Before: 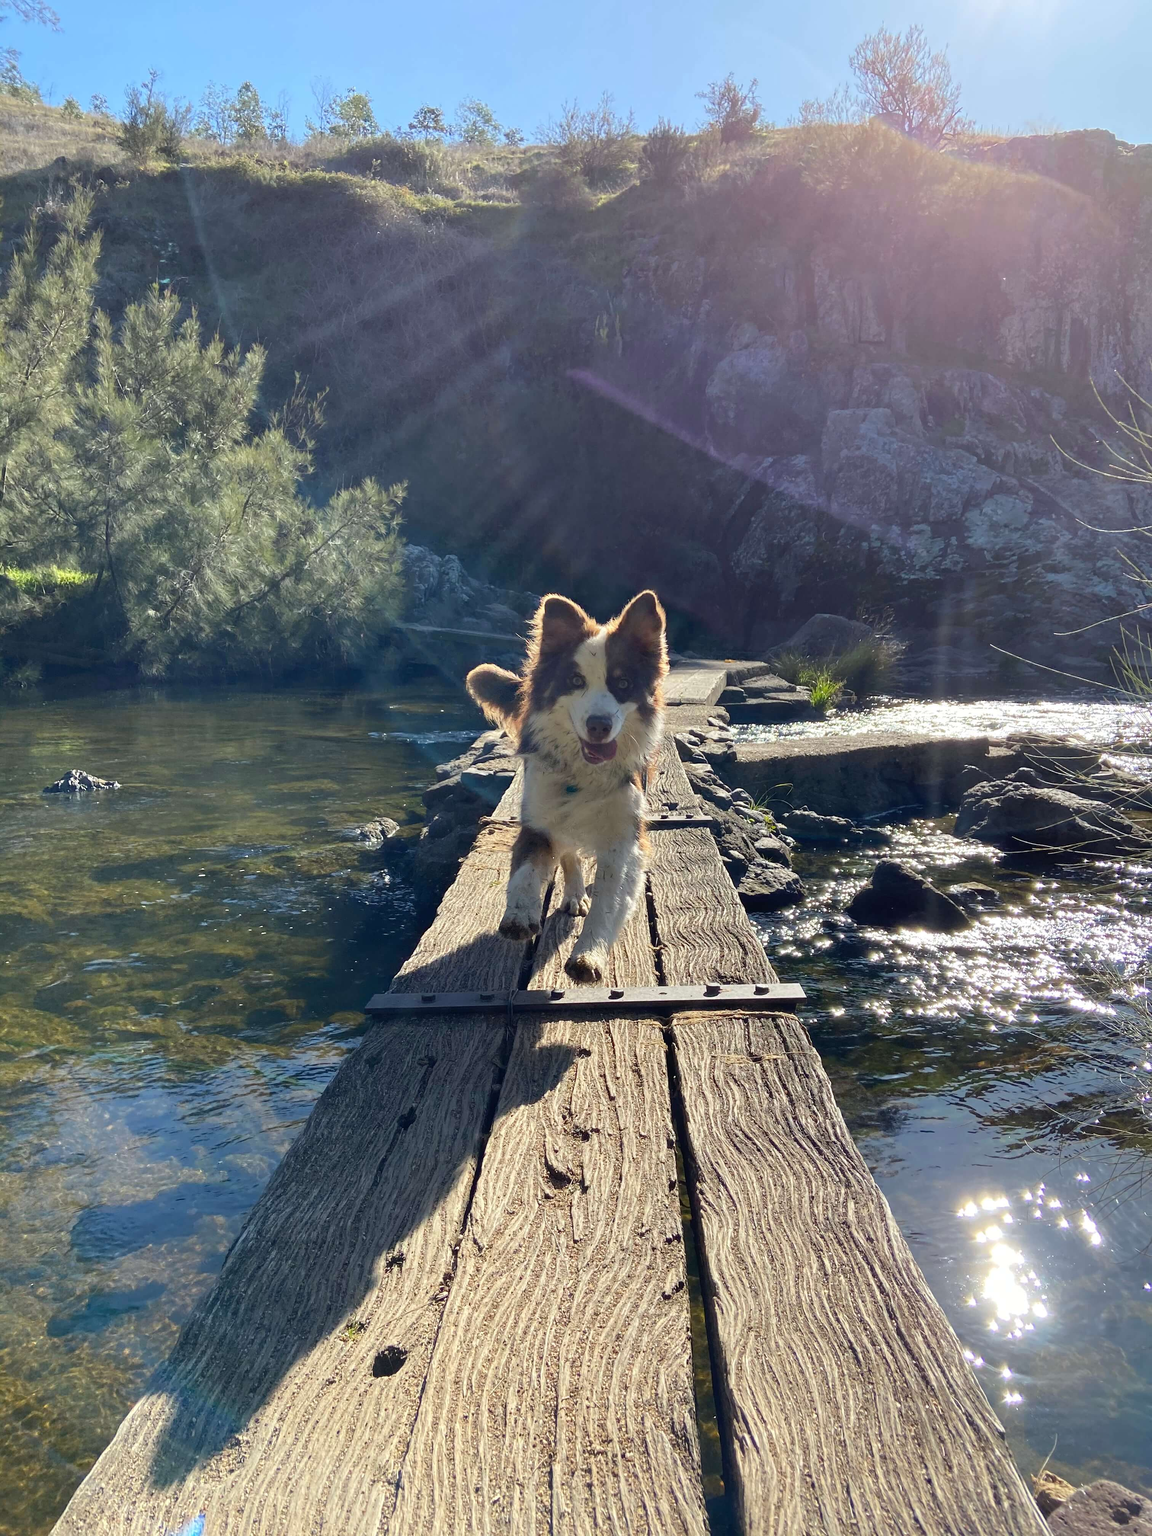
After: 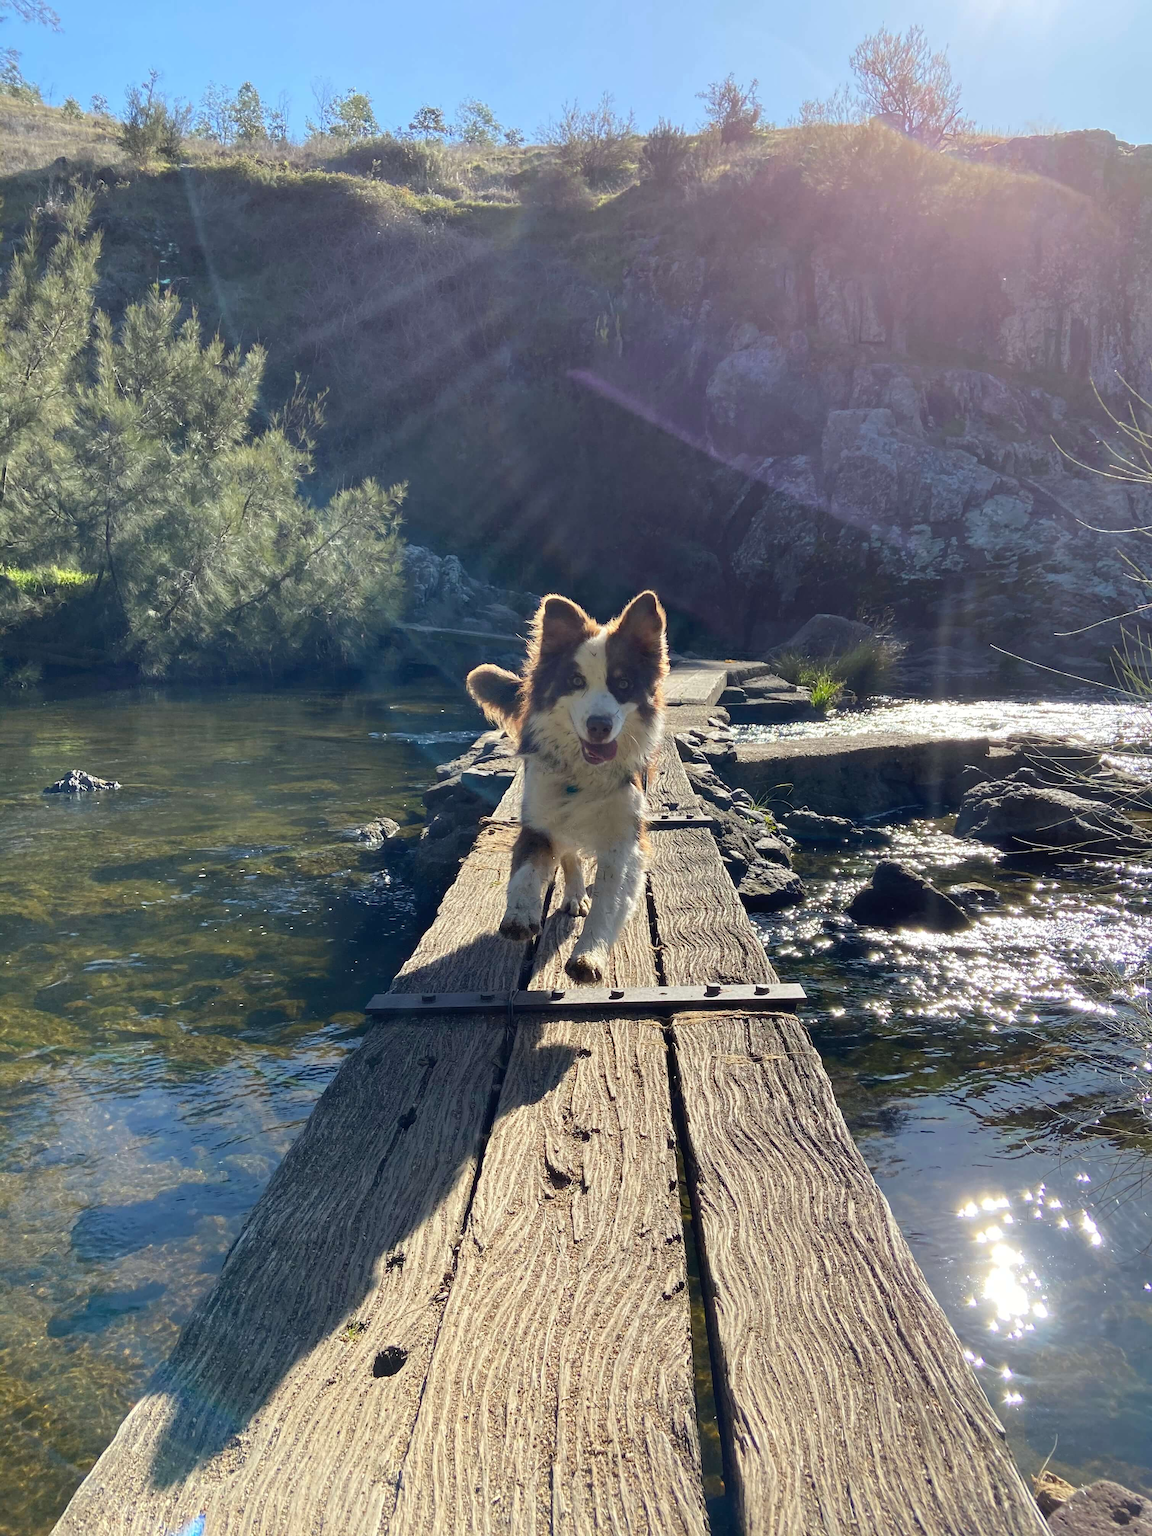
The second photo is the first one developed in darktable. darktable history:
color calibration: illuminant same as pipeline (D50), adaptation XYZ, x 0.345, y 0.358, temperature 5003.07 K
